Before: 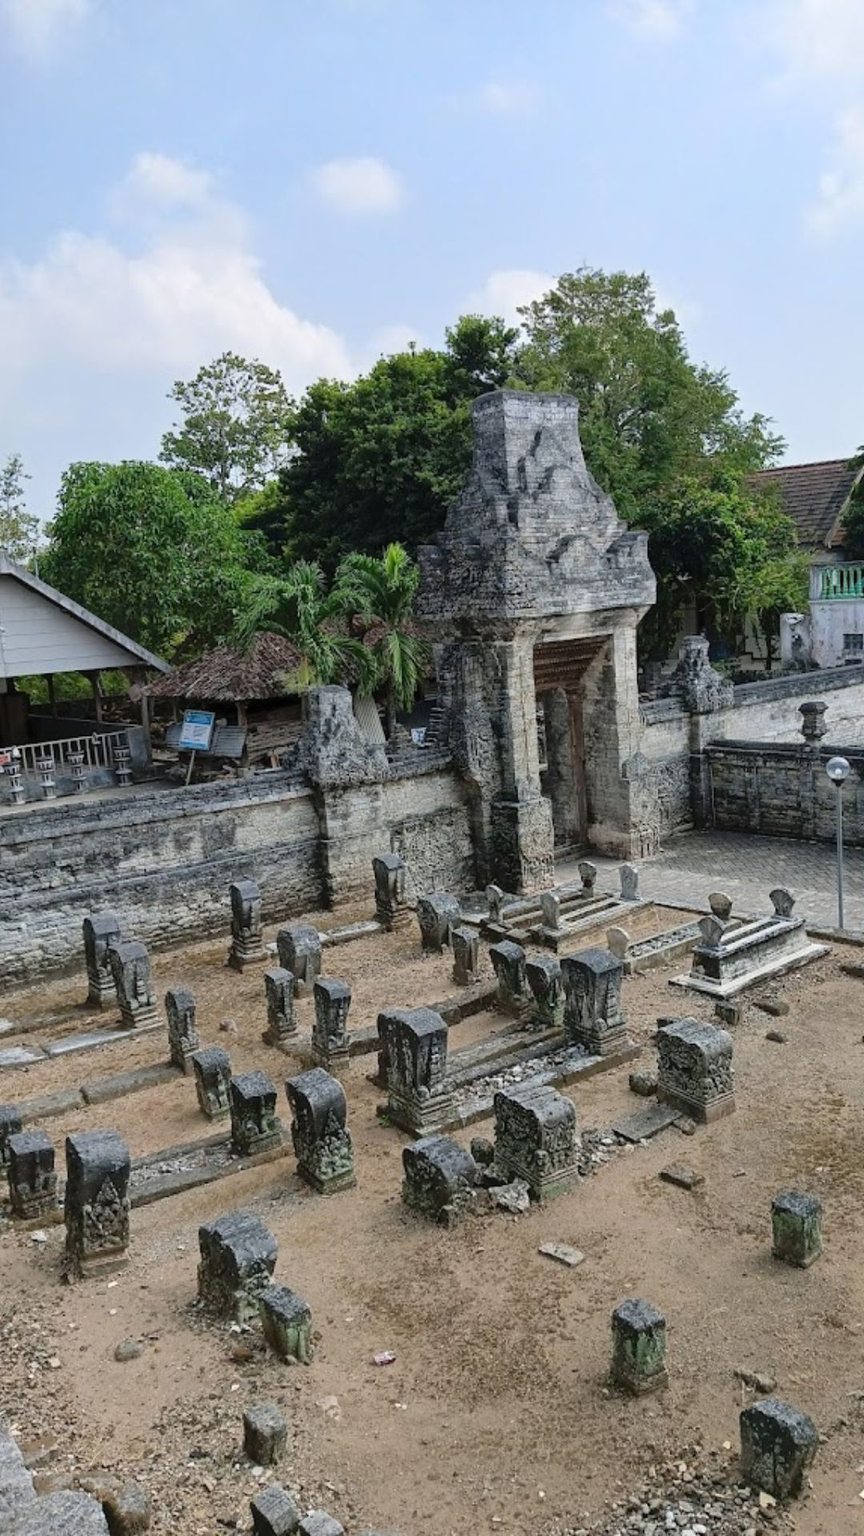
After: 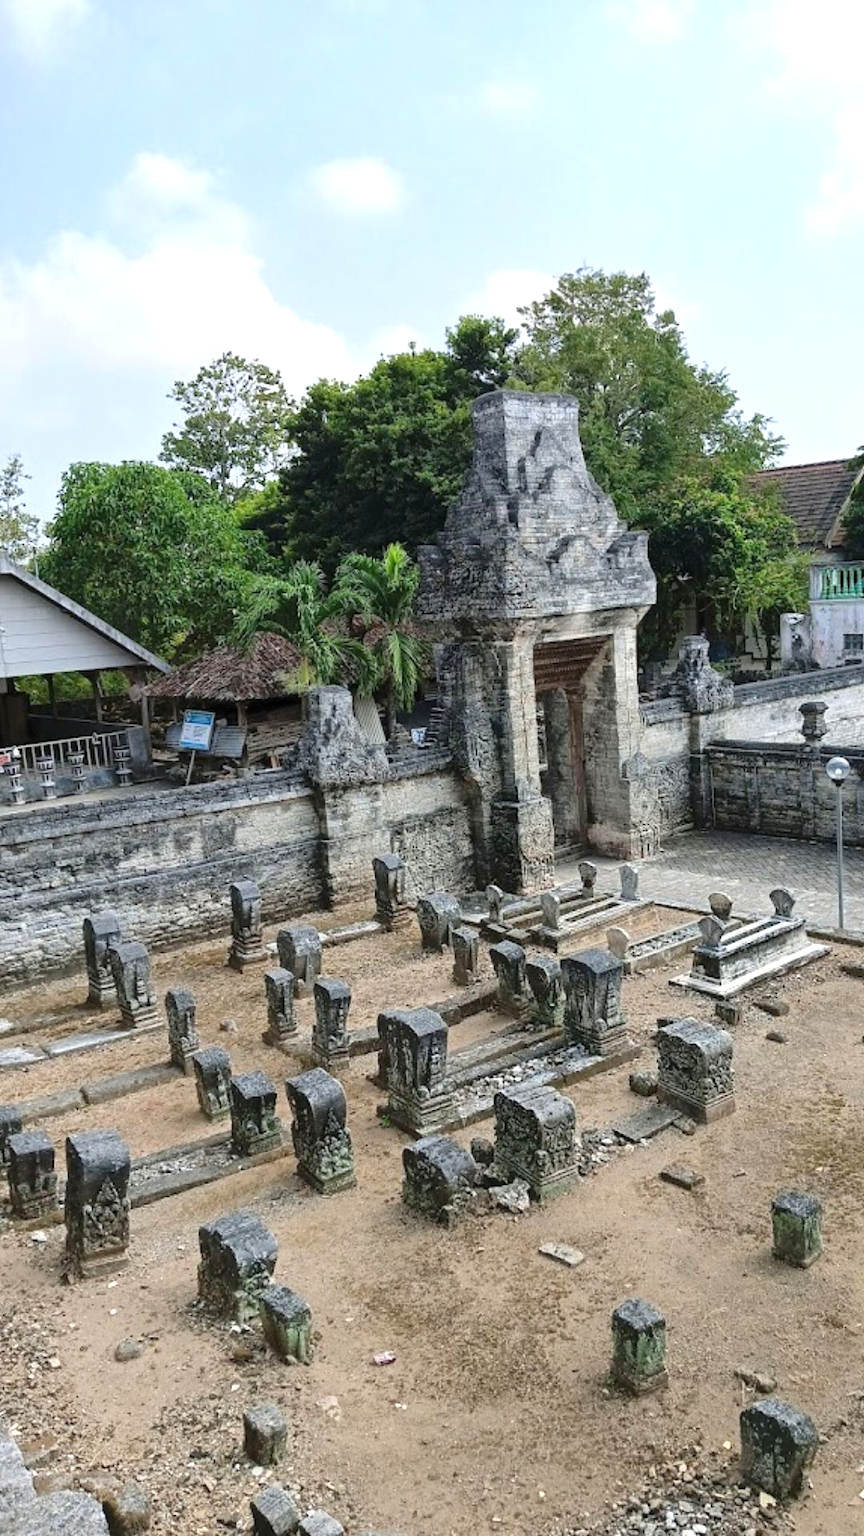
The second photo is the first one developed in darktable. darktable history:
exposure: exposure 0.497 EV, compensate highlight preservation false
